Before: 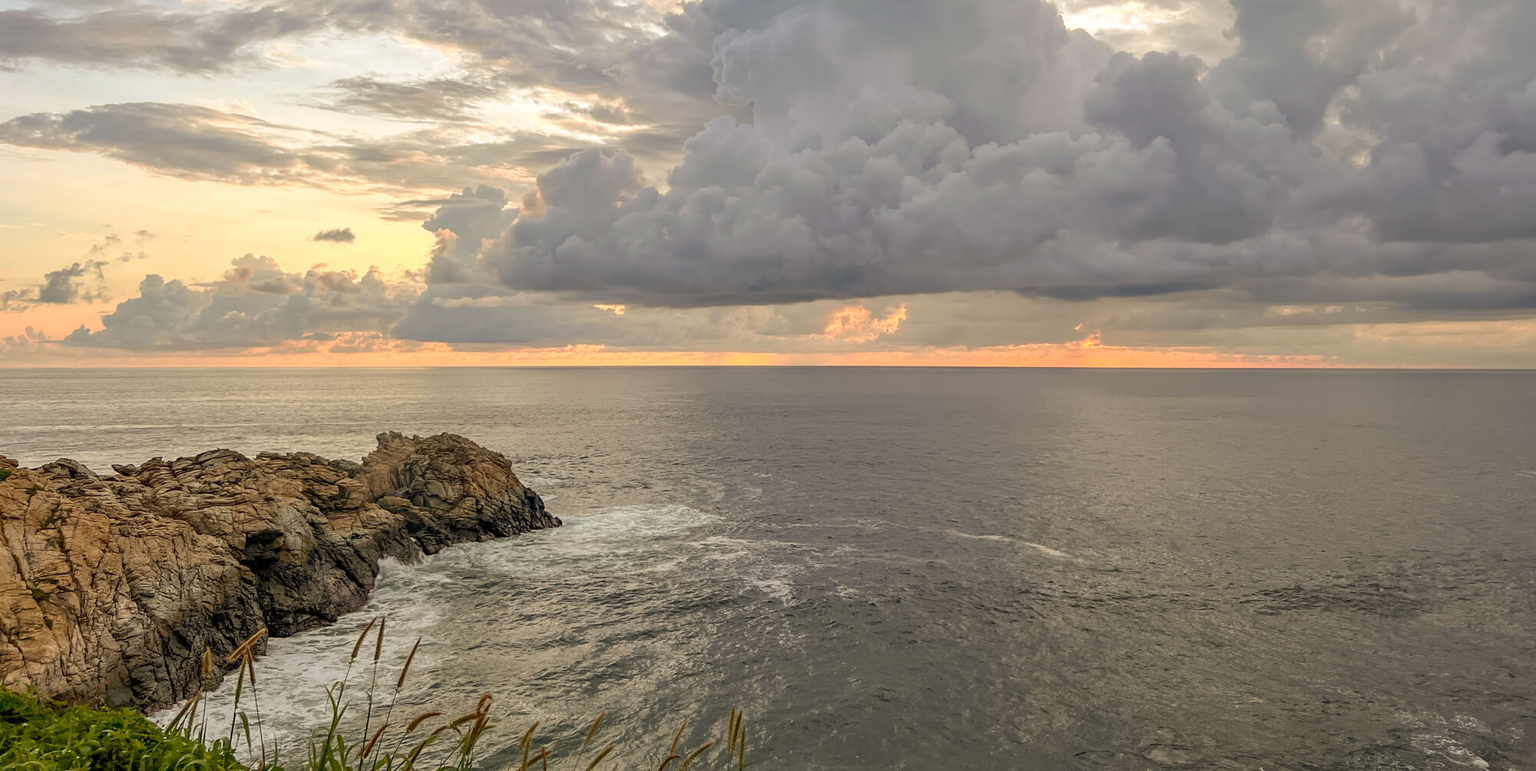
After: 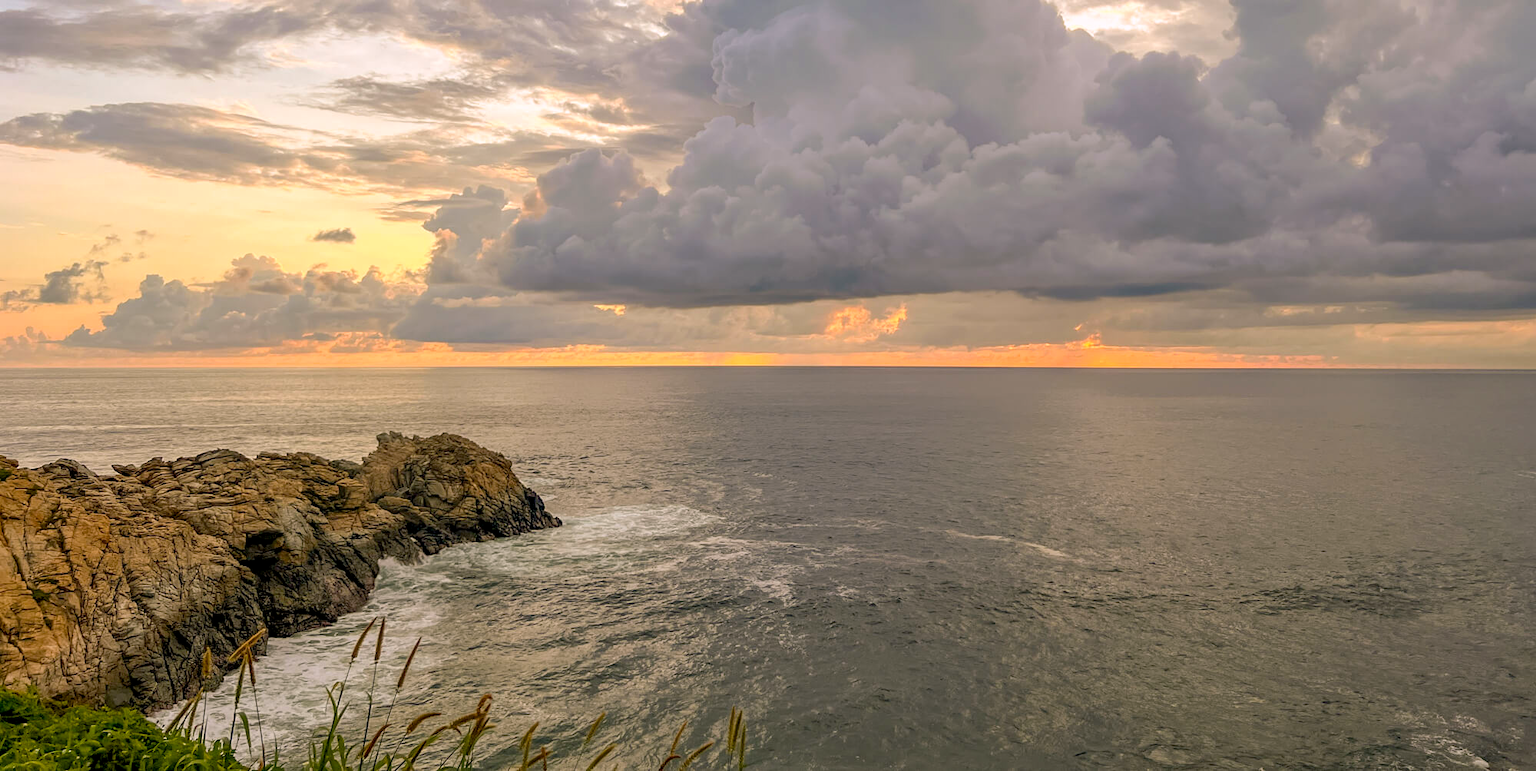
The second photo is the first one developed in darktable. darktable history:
tone equalizer: on, module defaults
color balance rgb: shadows lift › chroma 2%, shadows lift › hue 217.2°, power › chroma 0.25%, power › hue 60°, highlights gain › chroma 1.5%, highlights gain › hue 309.6°, global offset › luminance -0.5%, perceptual saturation grading › global saturation 15%, global vibrance 20%
